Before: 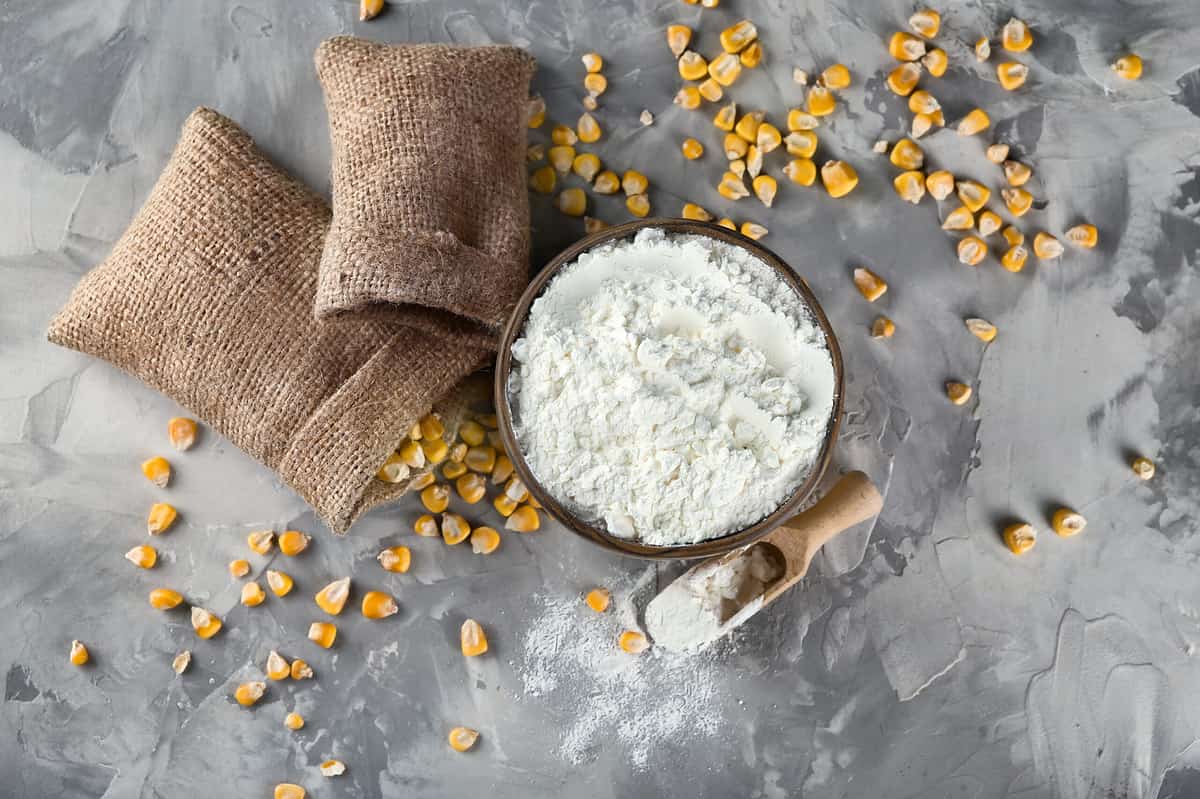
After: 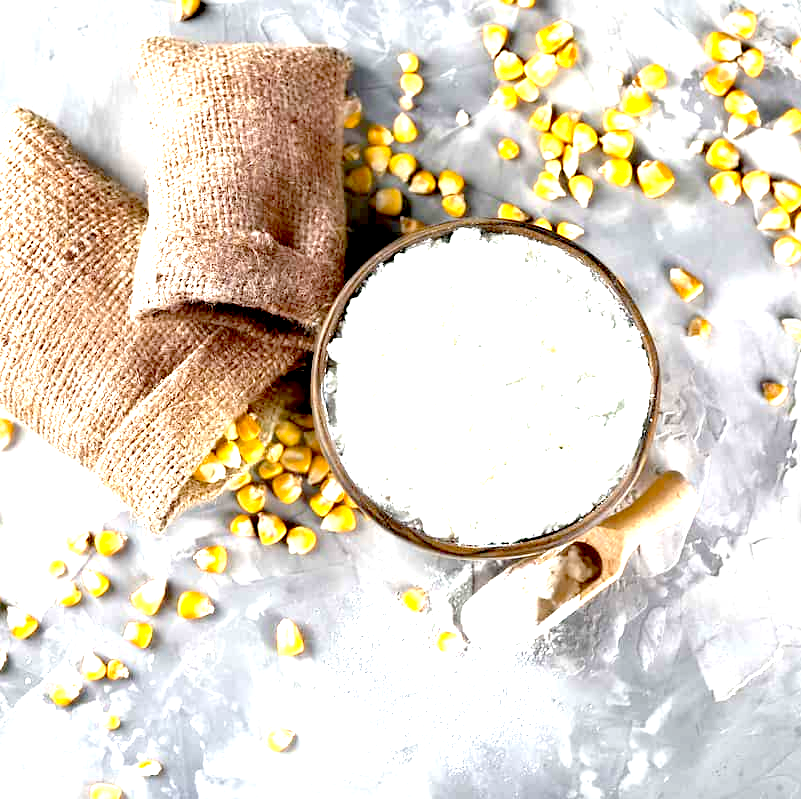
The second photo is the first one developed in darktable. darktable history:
crop: left 15.395%, right 17.796%
exposure: black level correction 0.015, exposure 1.78 EV, compensate highlight preservation false
